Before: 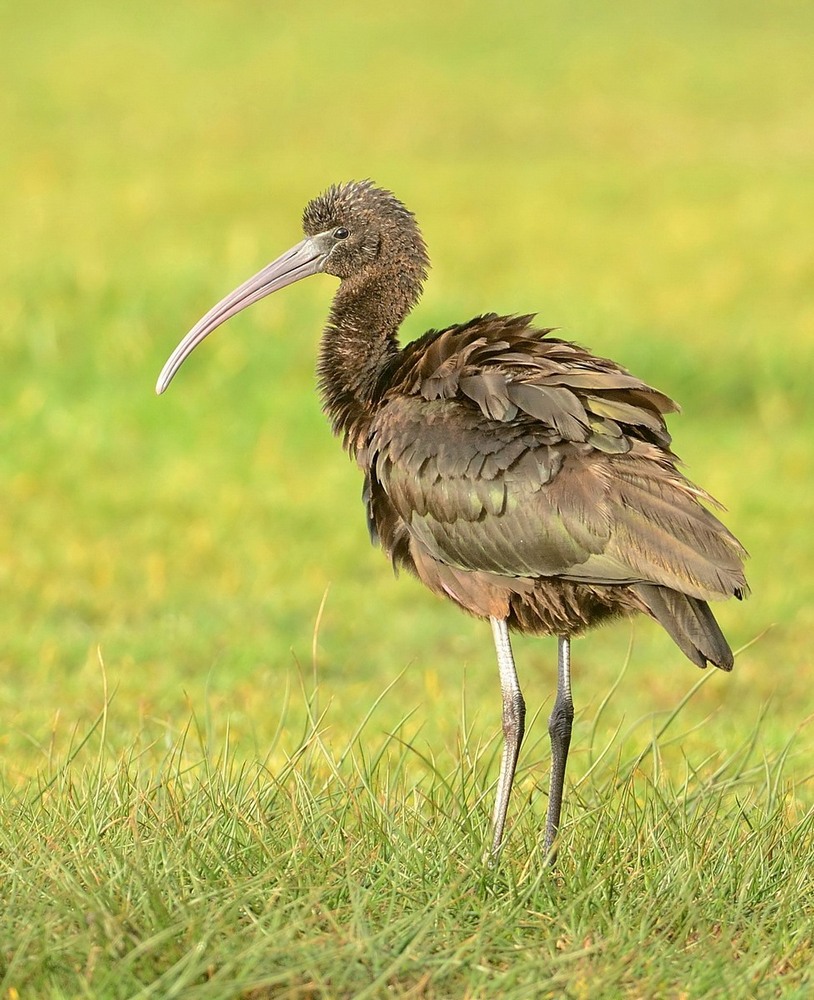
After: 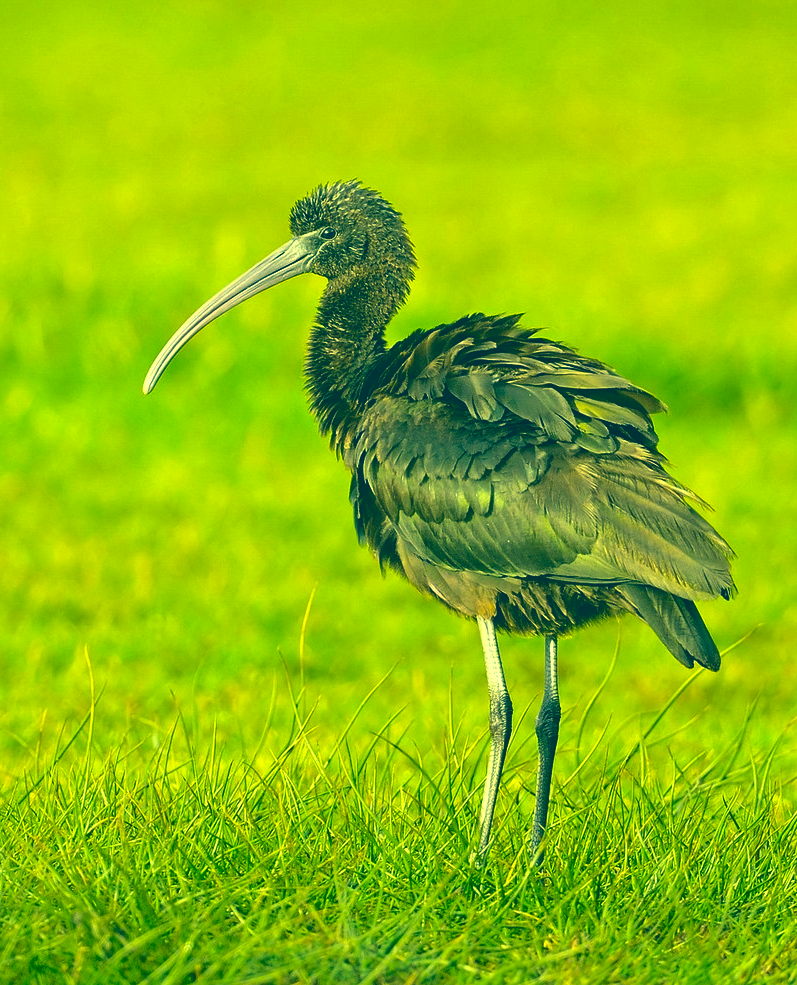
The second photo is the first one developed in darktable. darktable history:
crop: left 1.703%, right 0.278%, bottom 1.456%
exposure: black level correction -0.036, exposure -0.498 EV, compensate highlight preservation false
color correction: highlights a* -16.15, highlights b* 39.94, shadows a* -39.84, shadows b* -25.68
contrast equalizer: octaves 7, y [[0.5, 0.542, 0.583, 0.625, 0.667, 0.708], [0.5 ×6], [0.5 ×6], [0 ×6], [0 ×6]], mix 0.165
color balance rgb: linear chroma grading › global chroma 15.427%, perceptual saturation grading › global saturation 20%, perceptual saturation grading › highlights -24.947%, perceptual saturation grading › shadows 25.643%, perceptual brilliance grading › global brilliance 20.518%, perceptual brilliance grading › shadows -40.006%, global vibrance 9.744%
